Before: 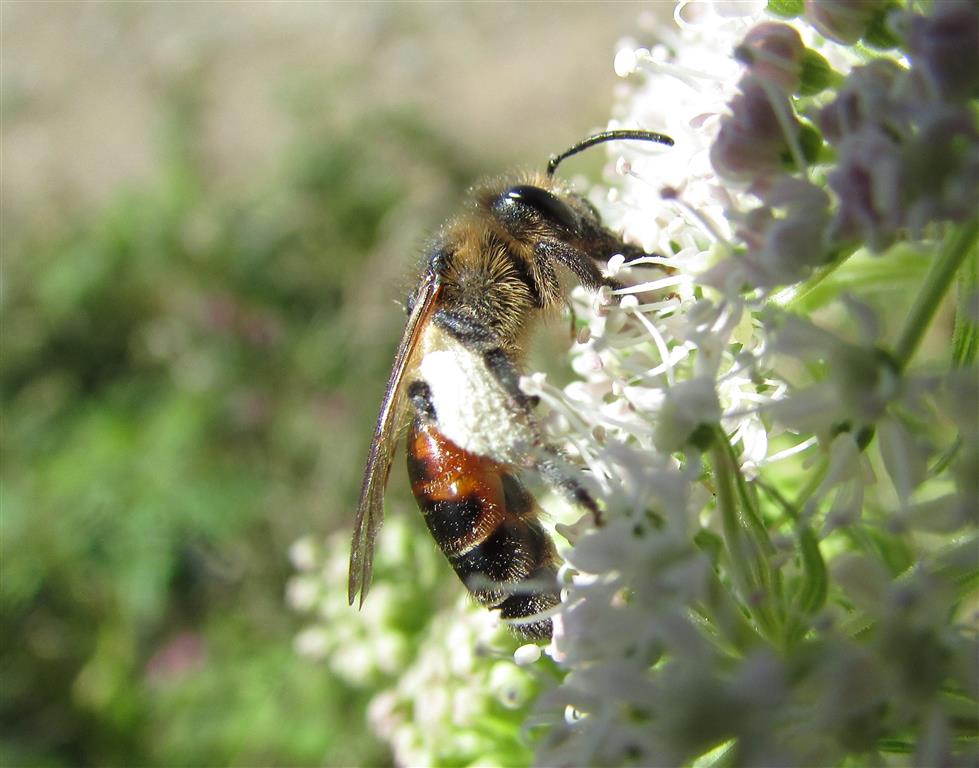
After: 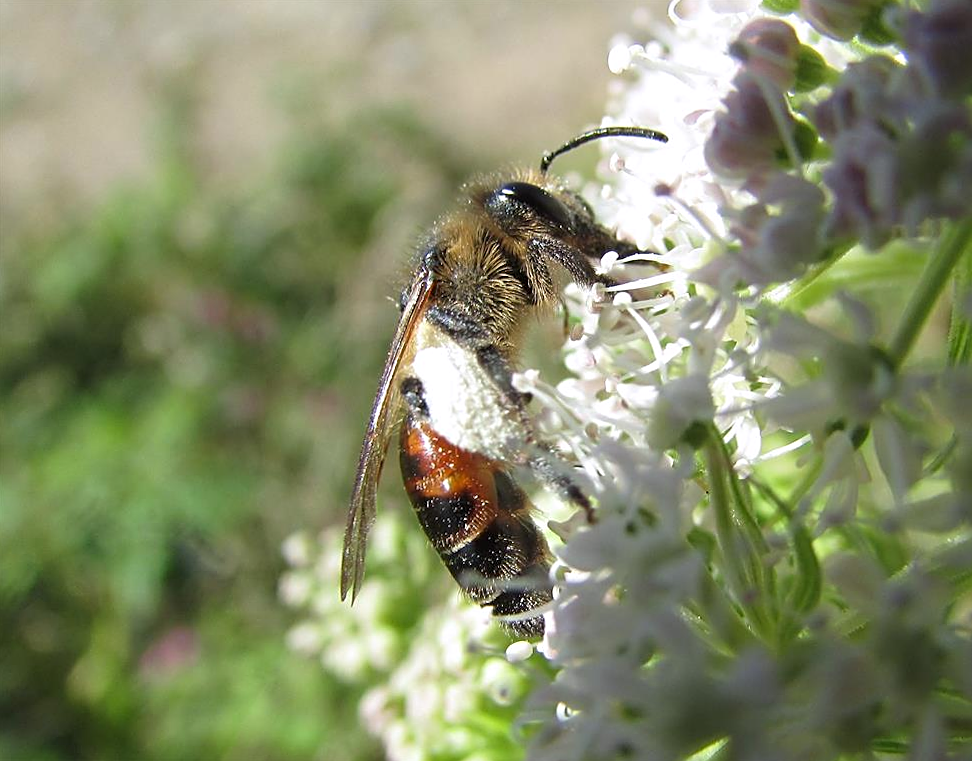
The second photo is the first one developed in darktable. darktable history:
sharpen: on, module defaults
rotate and perspective: rotation 0.192°, lens shift (horizontal) -0.015, crop left 0.005, crop right 0.996, crop top 0.006, crop bottom 0.99
white balance: red 1.004, blue 1.024
